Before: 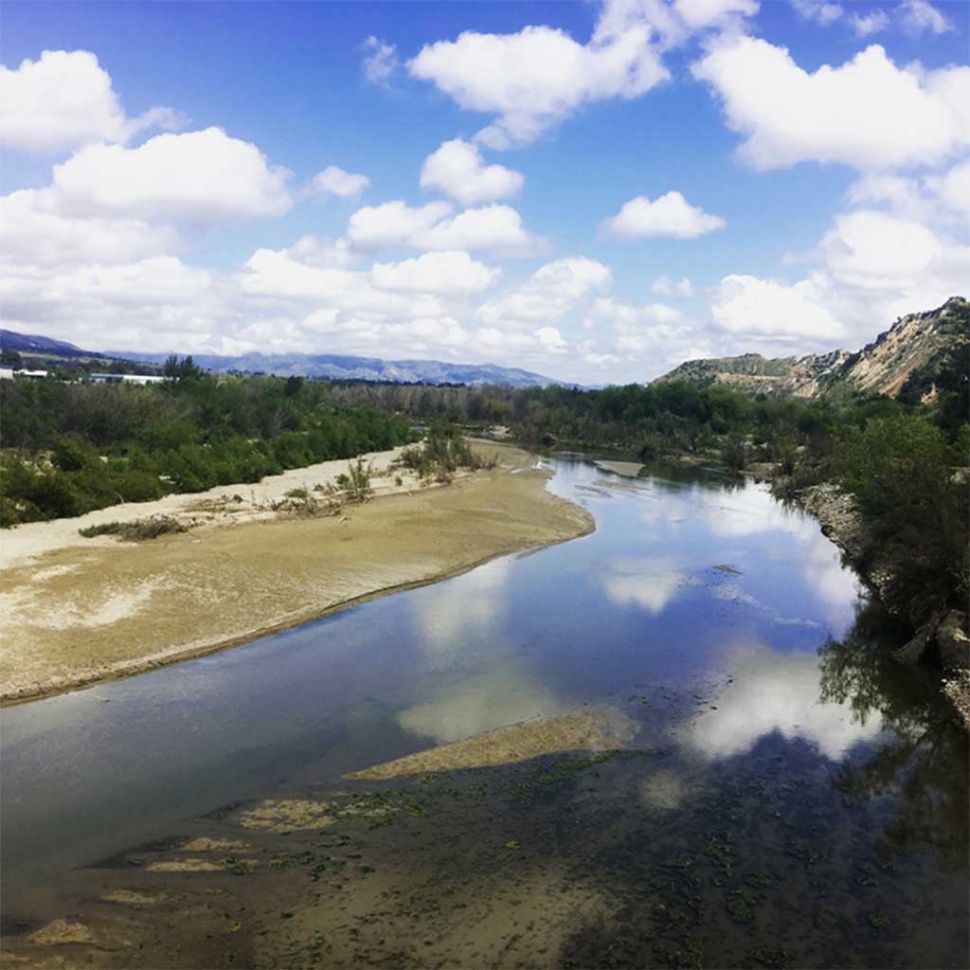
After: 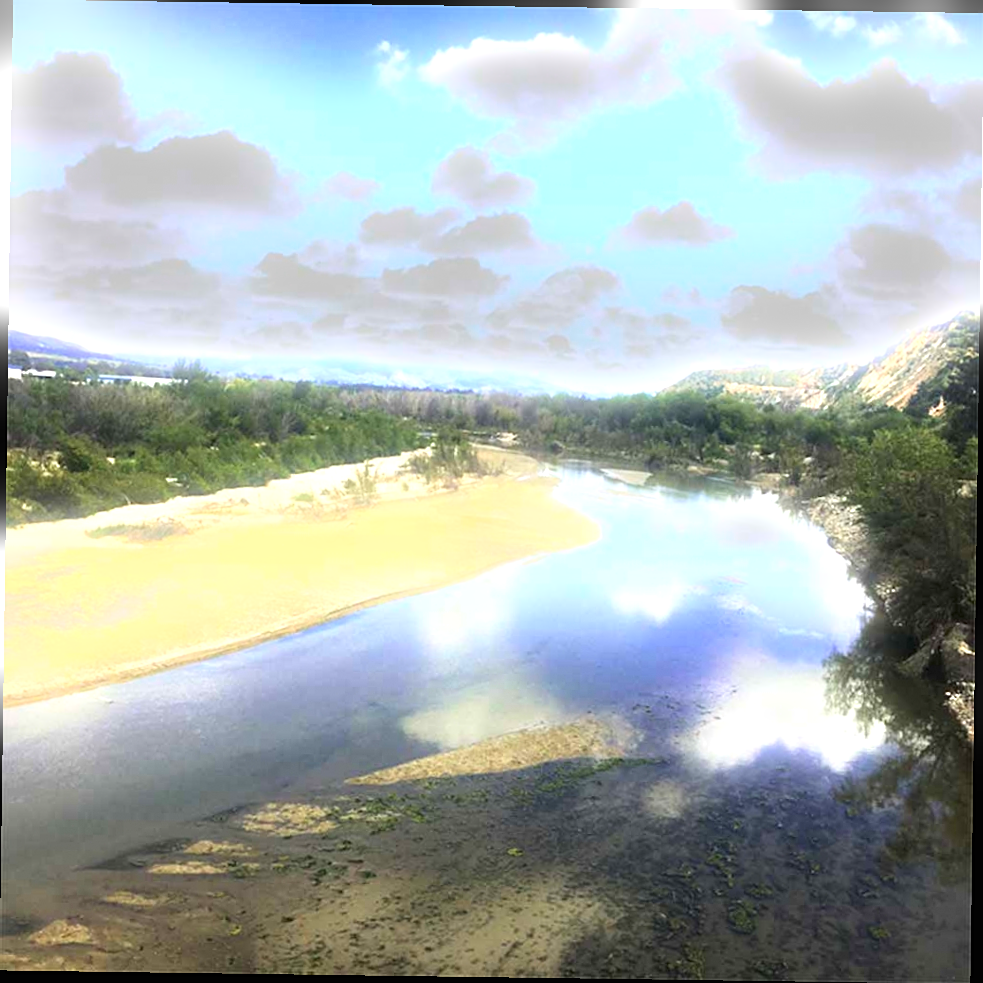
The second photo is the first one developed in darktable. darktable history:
sharpen: amount 0.2
rotate and perspective: rotation 0.8°, automatic cropping off
bloom: size 5%, threshold 95%, strength 15%
exposure: black level correction 0, exposure 1.45 EV, compensate exposure bias true, compensate highlight preservation false
